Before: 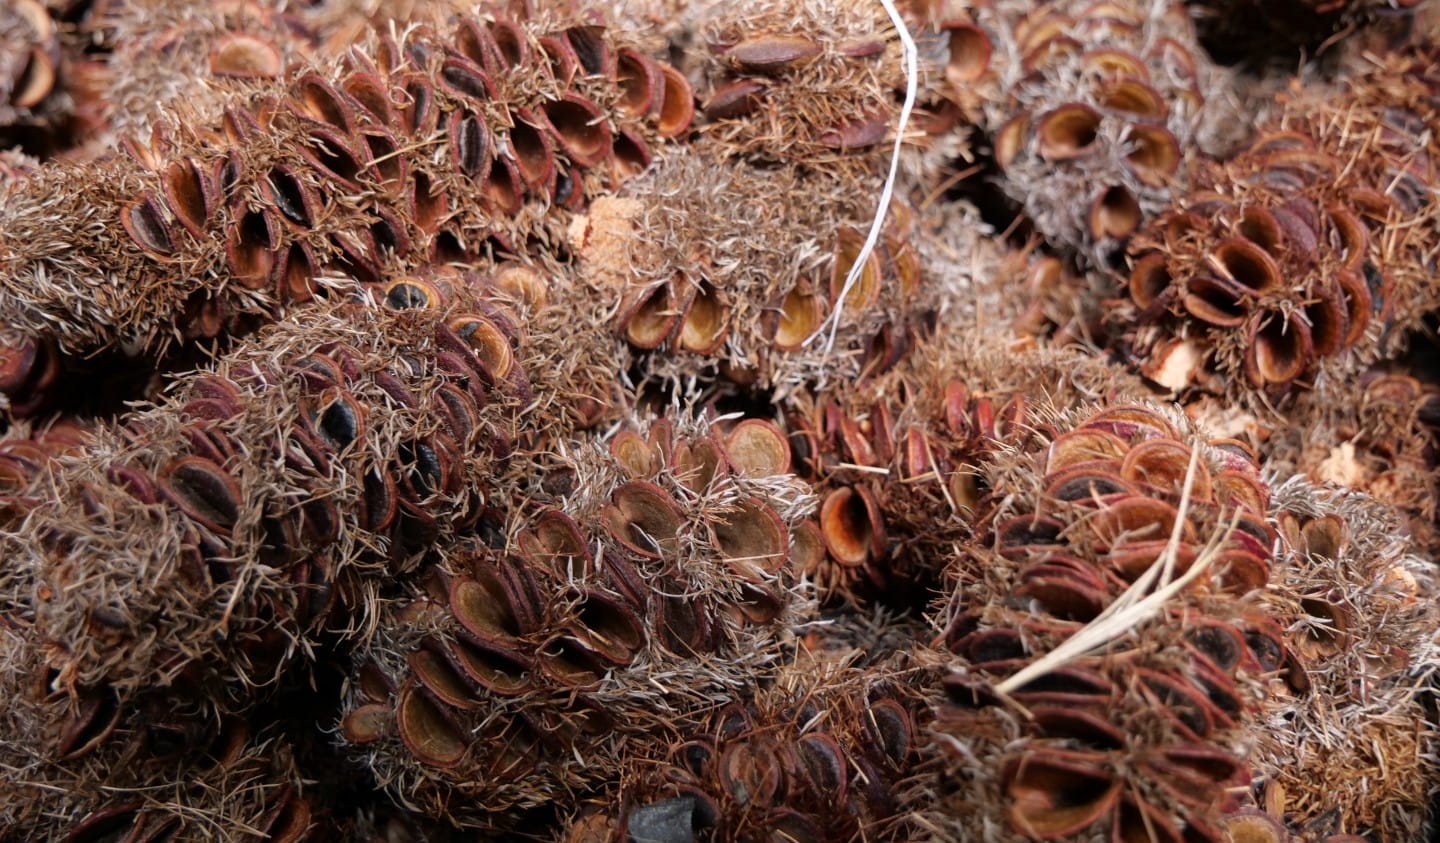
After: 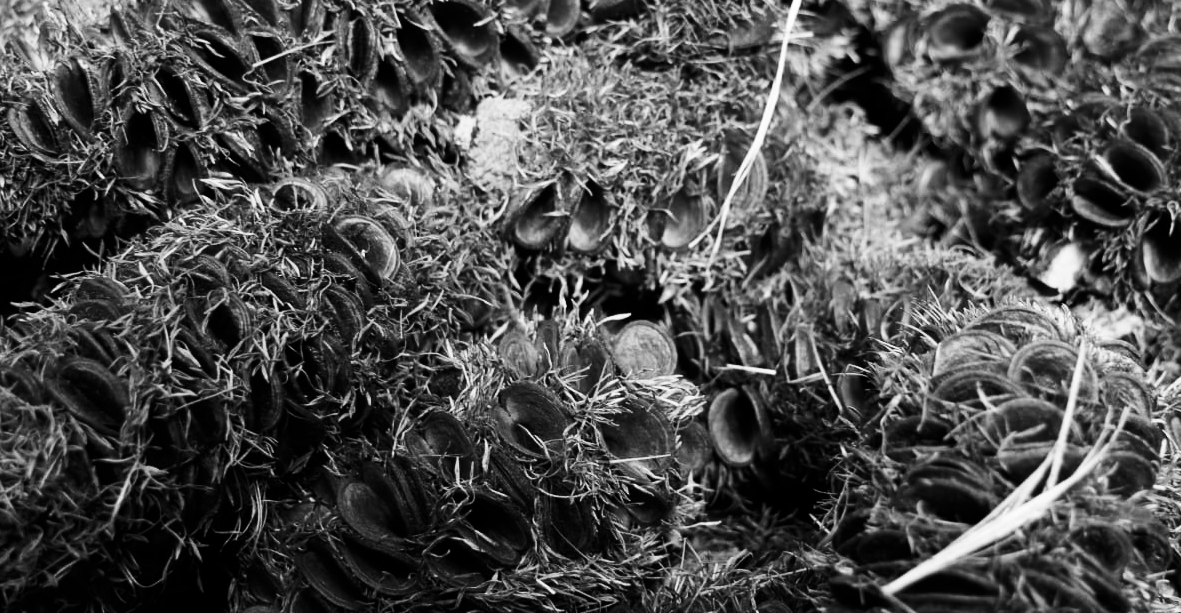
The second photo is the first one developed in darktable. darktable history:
crop: left 7.856%, top 11.836%, right 10.12%, bottom 15.387%
monochrome: on, module defaults
contrast brightness saturation: contrast 0.32, brightness -0.08, saturation 0.17
